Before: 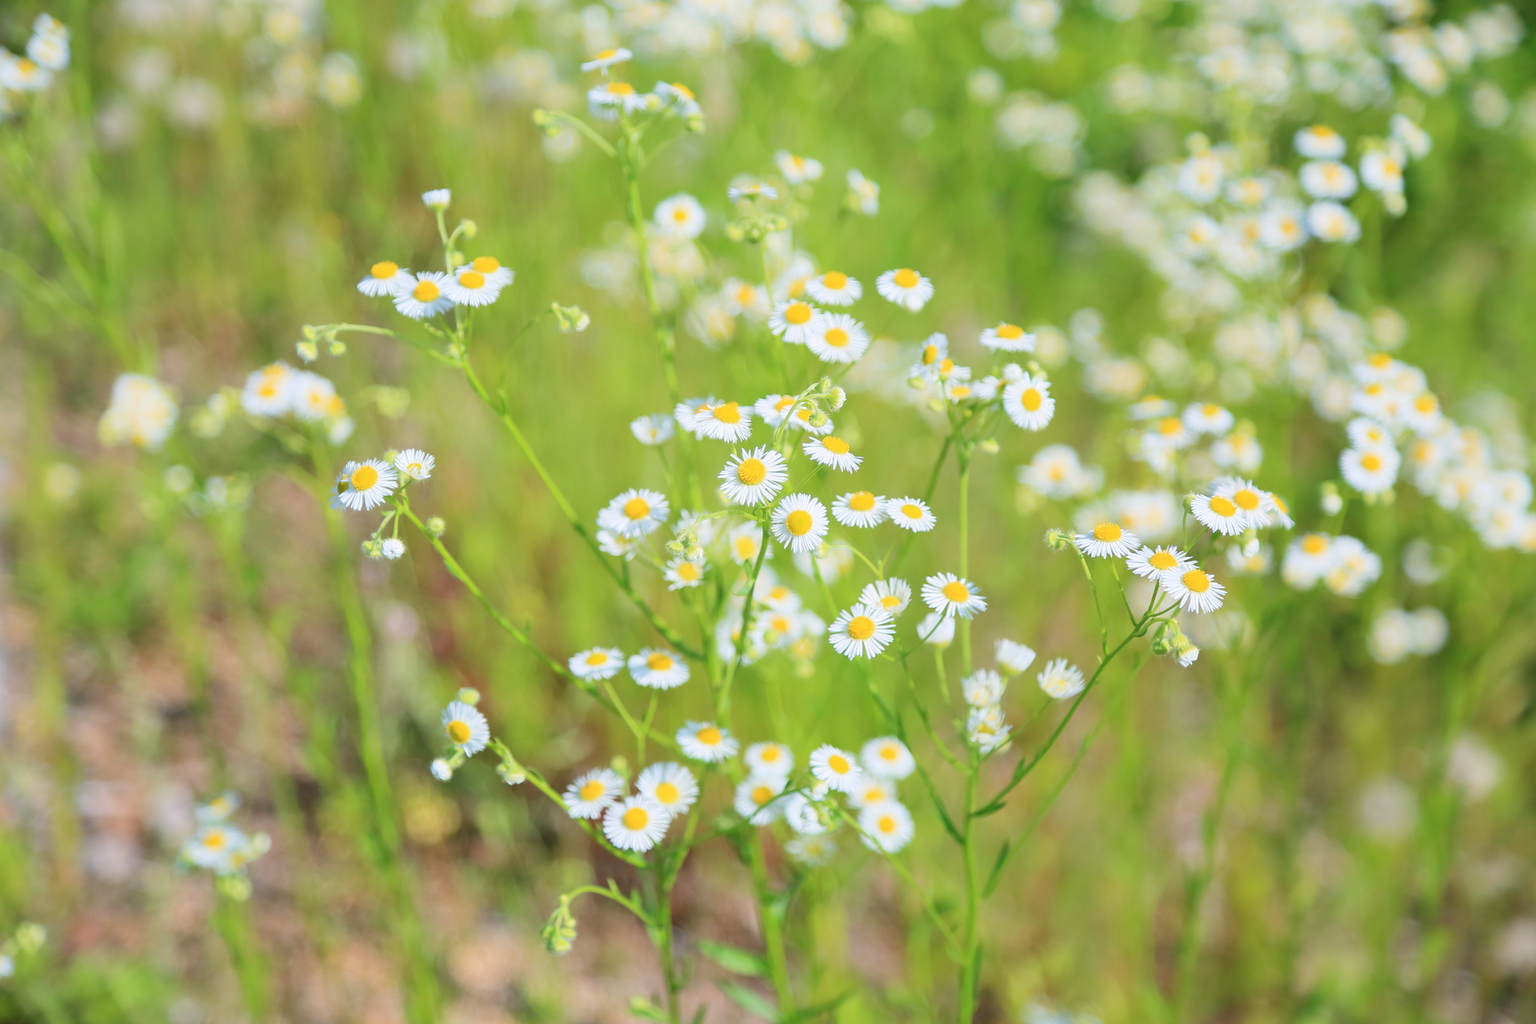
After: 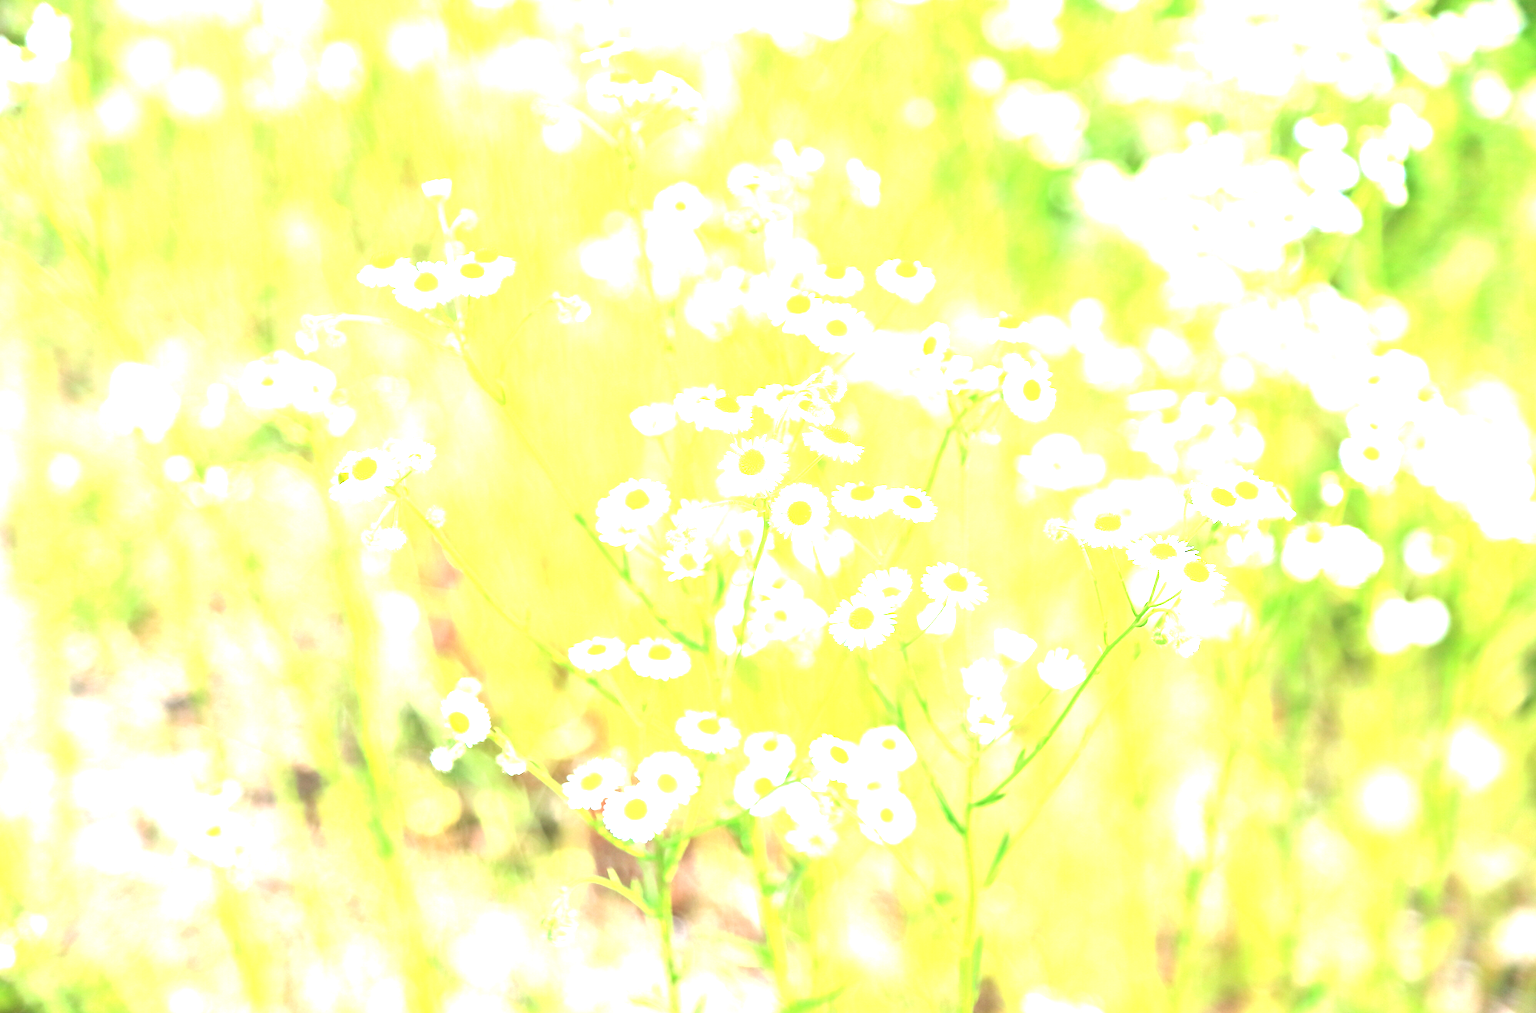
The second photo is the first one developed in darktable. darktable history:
crop: top 1.049%, right 0.001%
exposure: exposure 2.25 EV, compensate highlight preservation false
